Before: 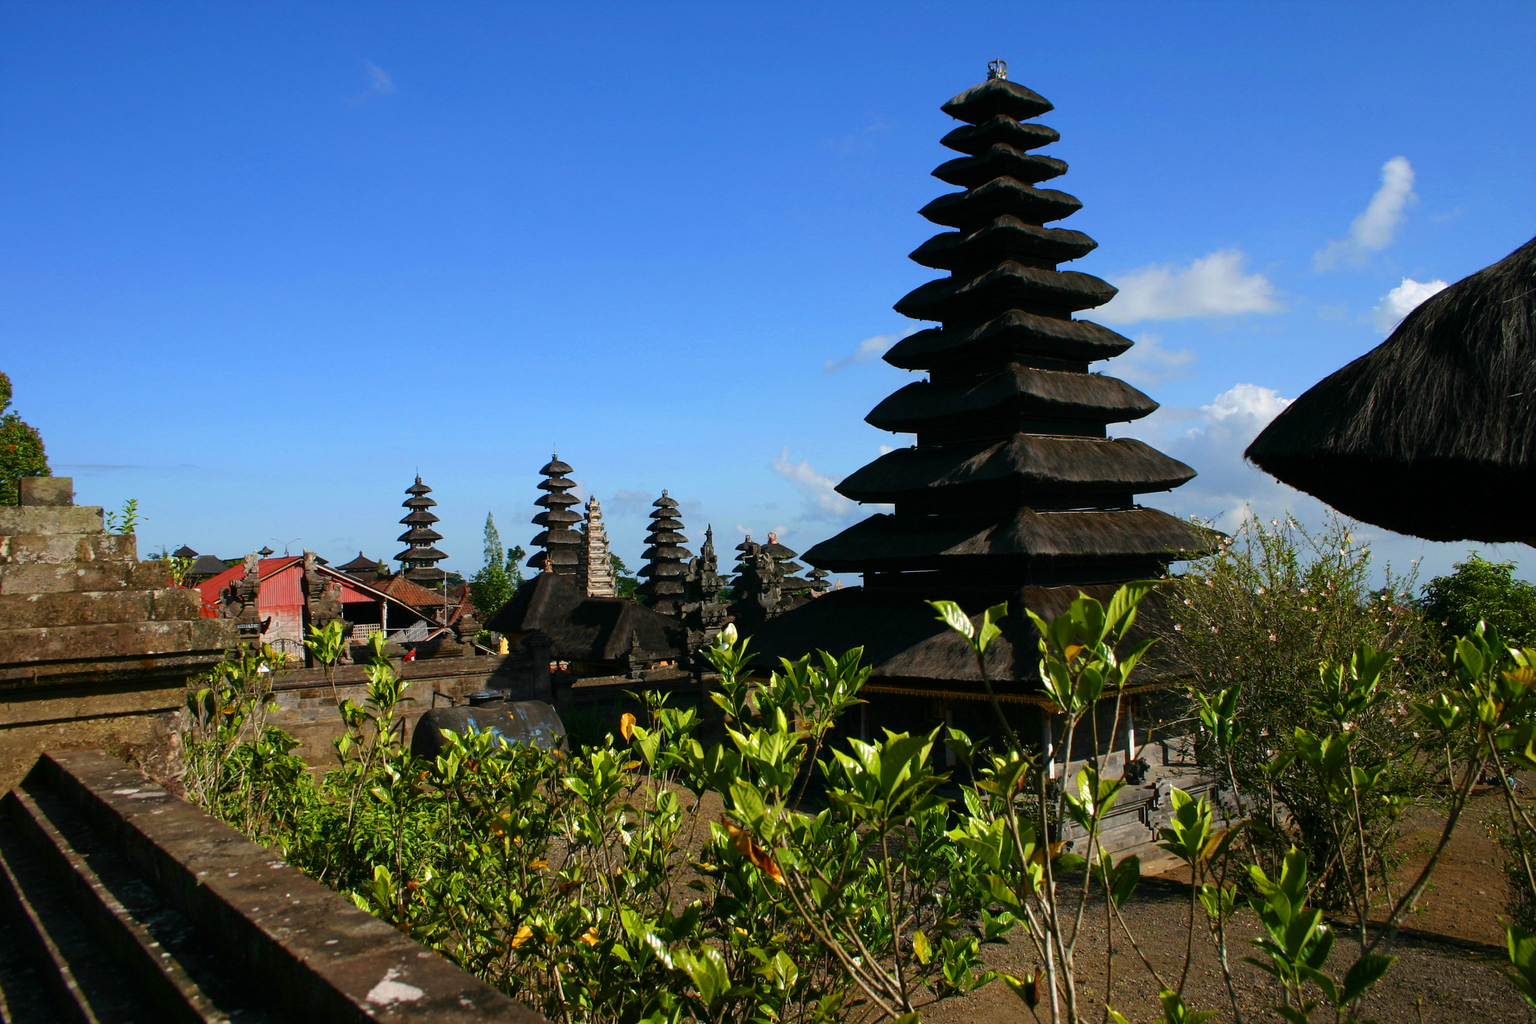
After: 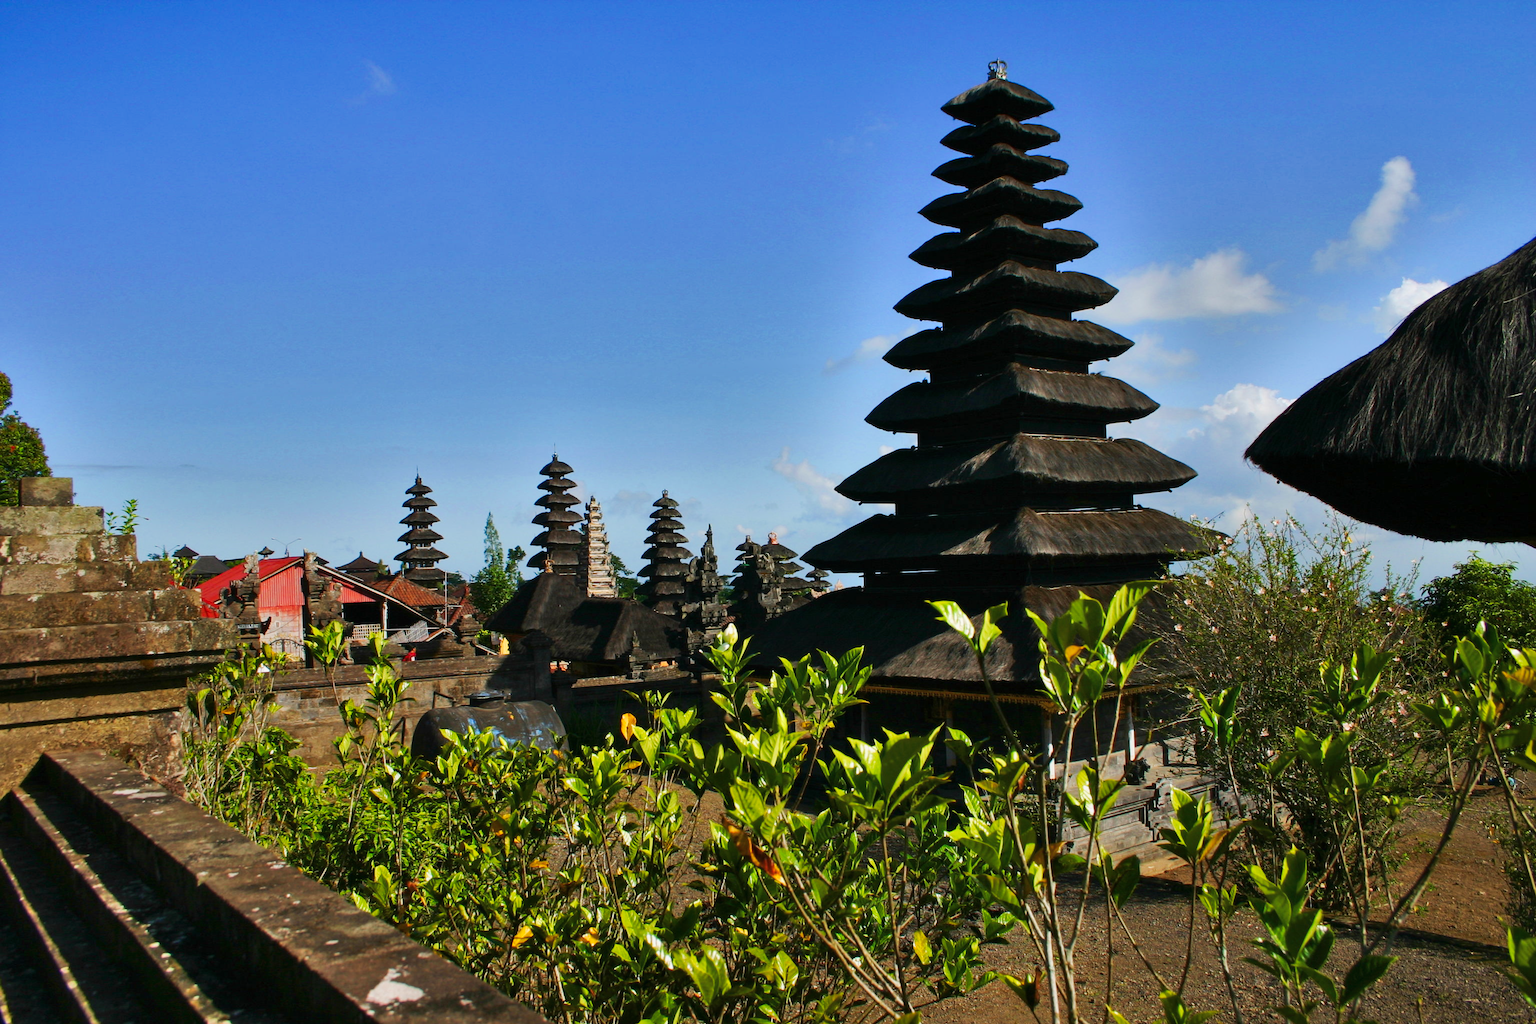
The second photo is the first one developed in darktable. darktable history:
shadows and highlights: white point adjustment -3.64, highlights -63.34, highlights color adjustment 42%, soften with gaussian
tone curve: curves: ch0 [(0, 0) (0.003, 0.006) (0.011, 0.015) (0.025, 0.032) (0.044, 0.054) (0.069, 0.079) (0.1, 0.111) (0.136, 0.146) (0.177, 0.186) (0.224, 0.229) (0.277, 0.286) (0.335, 0.348) (0.399, 0.426) (0.468, 0.514) (0.543, 0.609) (0.623, 0.706) (0.709, 0.789) (0.801, 0.862) (0.898, 0.926) (1, 1)], preserve colors none
